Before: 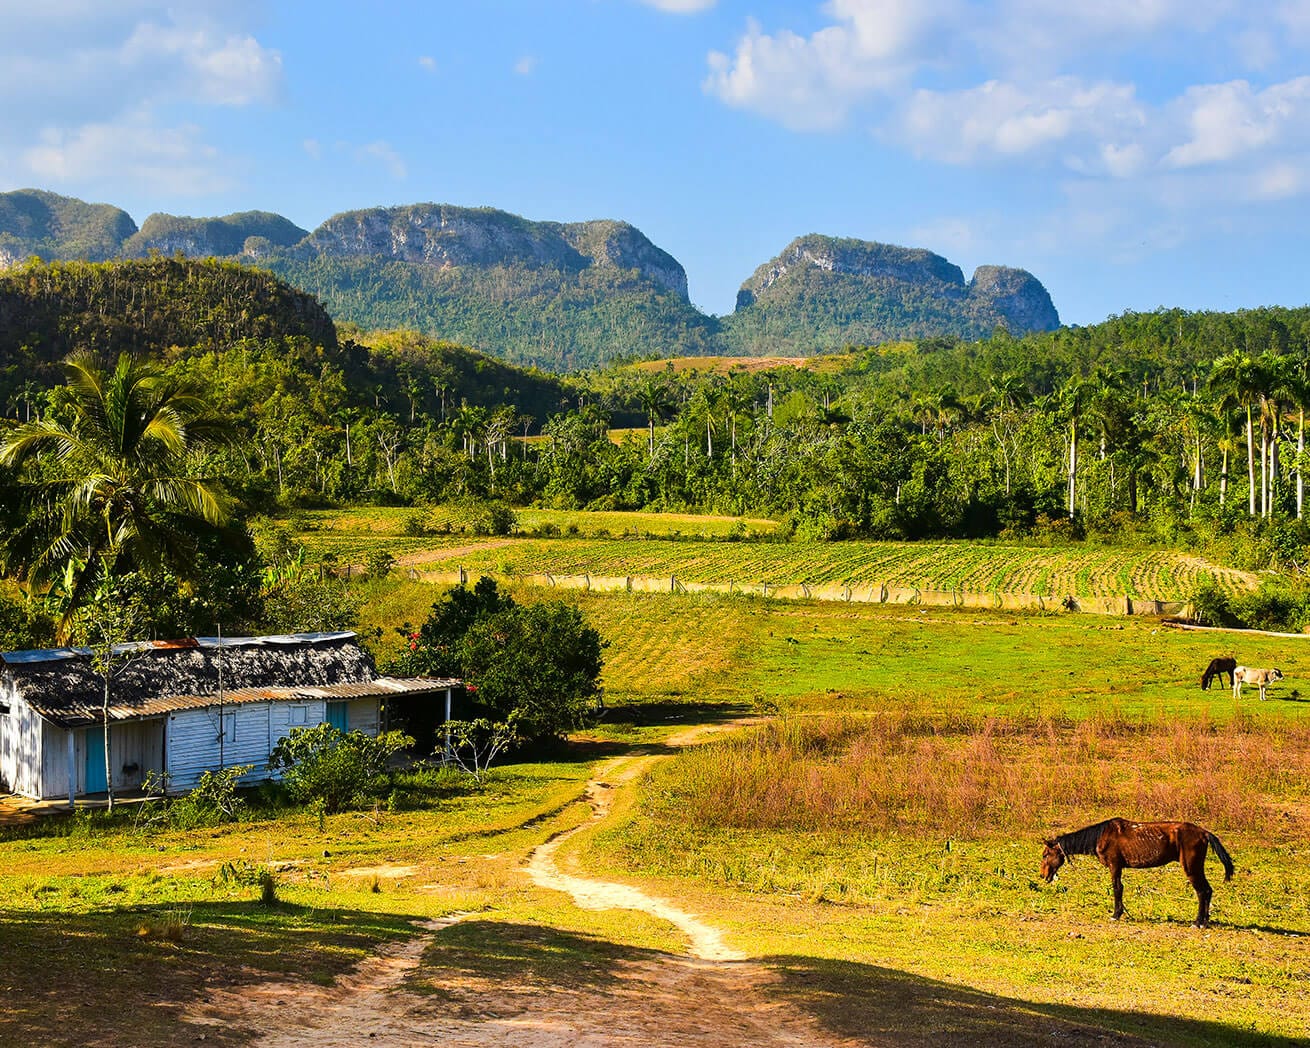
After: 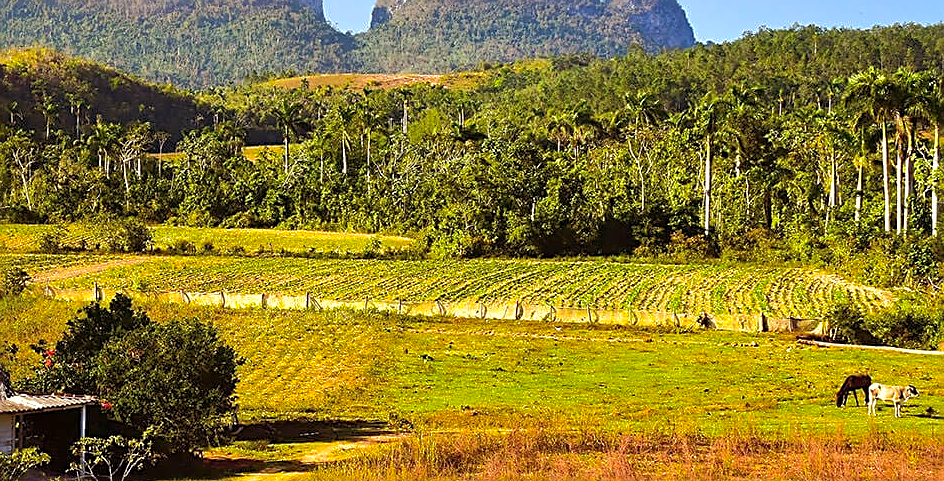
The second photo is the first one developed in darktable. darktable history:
shadows and highlights: on, module defaults
sharpen: on, module defaults
rgb levels: mode RGB, independent channels, levels [[0, 0.474, 1], [0, 0.5, 1], [0, 0.5, 1]]
tone equalizer: -8 EV -0.417 EV, -7 EV -0.389 EV, -6 EV -0.333 EV, -5 EV -0.222 EV, -3 EV 0.222 EV, -2 EV 0.333 EV, -1 EV 0.389 EV, +0 EV 0.417 EV, edges refinement/feathering 500, mask exposure compensation -1.57 EV, preserve details no
crop and rotate: left 27.938%, top 27.046%, bottom 27.046%
